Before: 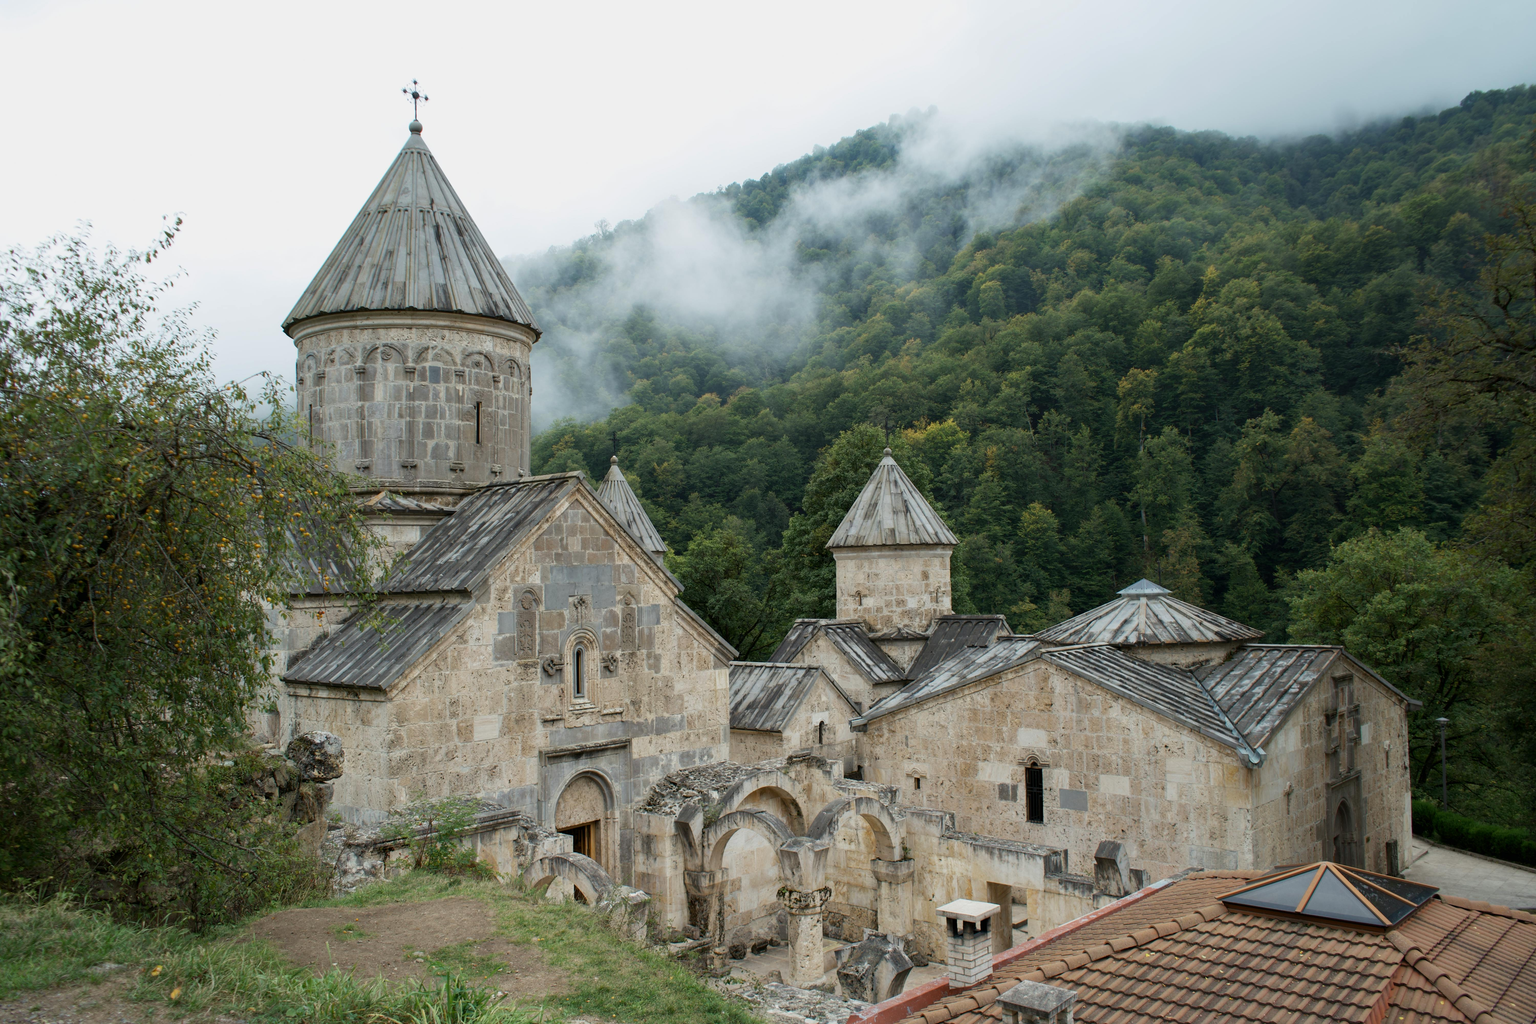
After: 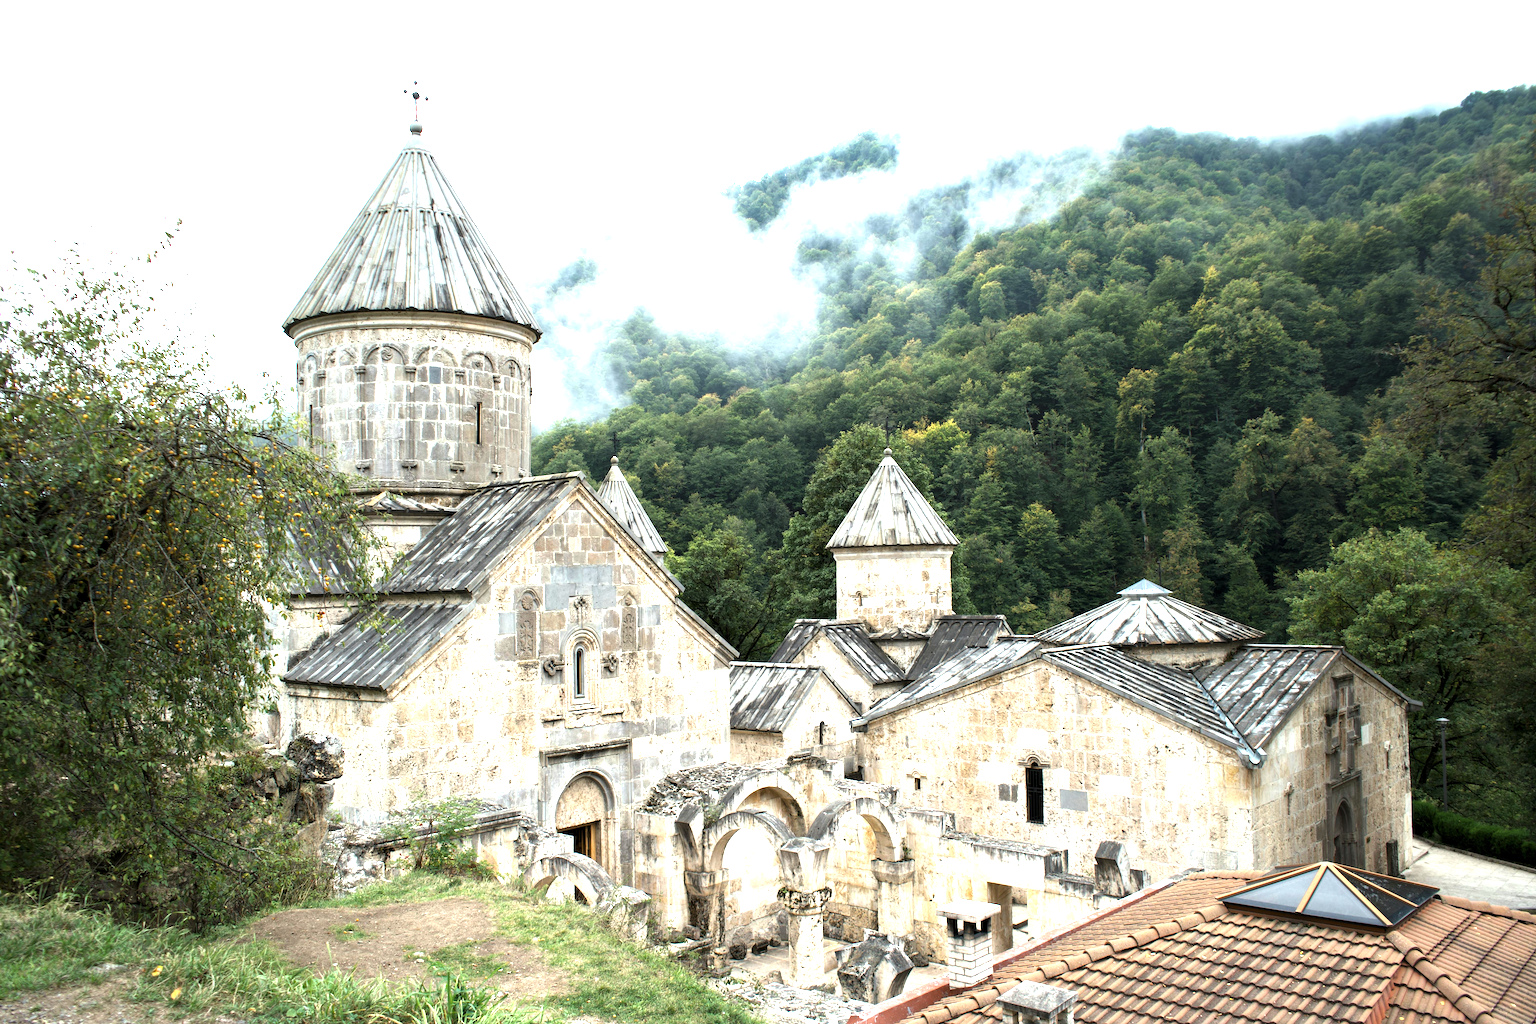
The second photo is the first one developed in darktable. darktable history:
exposure: black level correction 0, exposure 1.625 EV, compensate highlight preservation false
levels: white 99.93%, levels [0.029, 0.545, 0.971]
